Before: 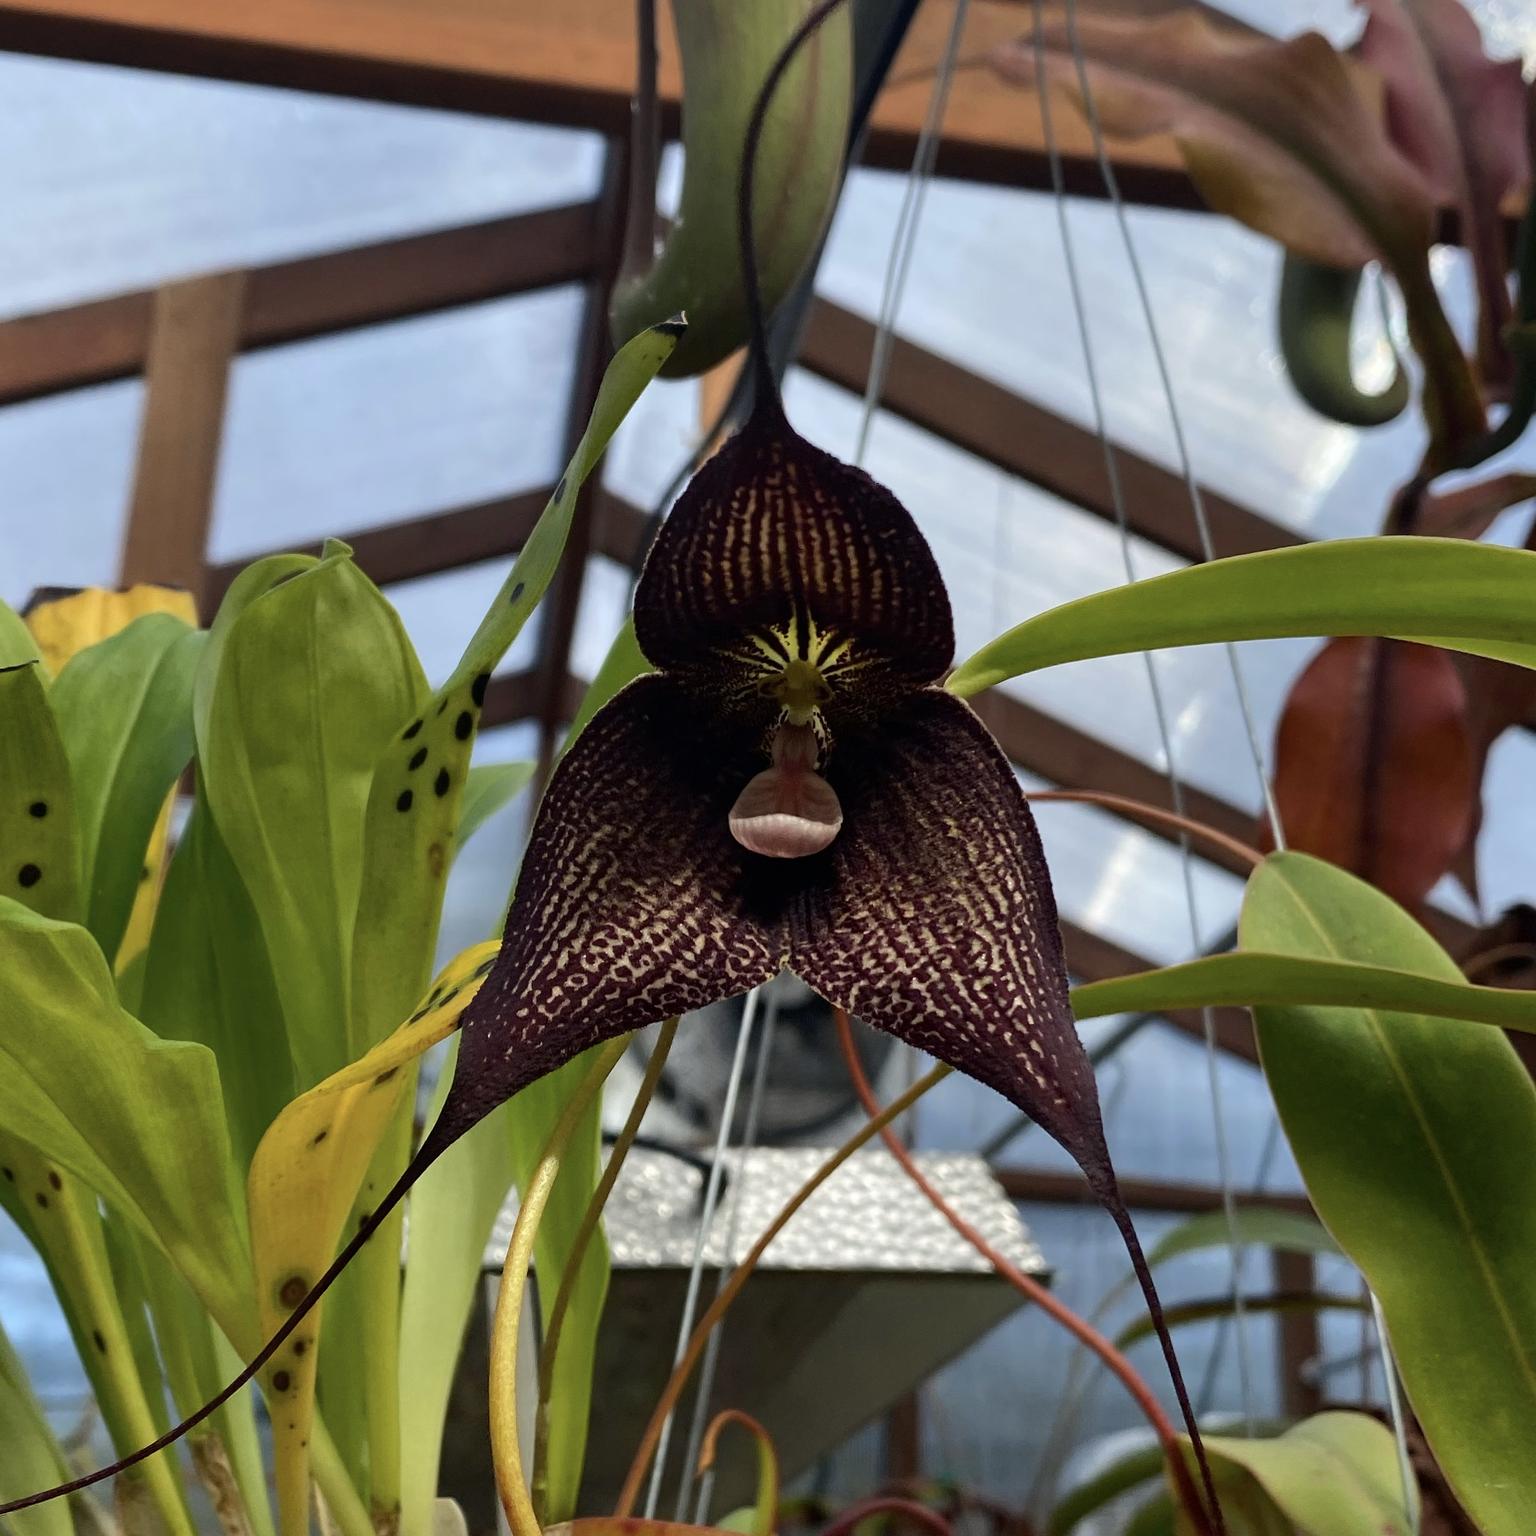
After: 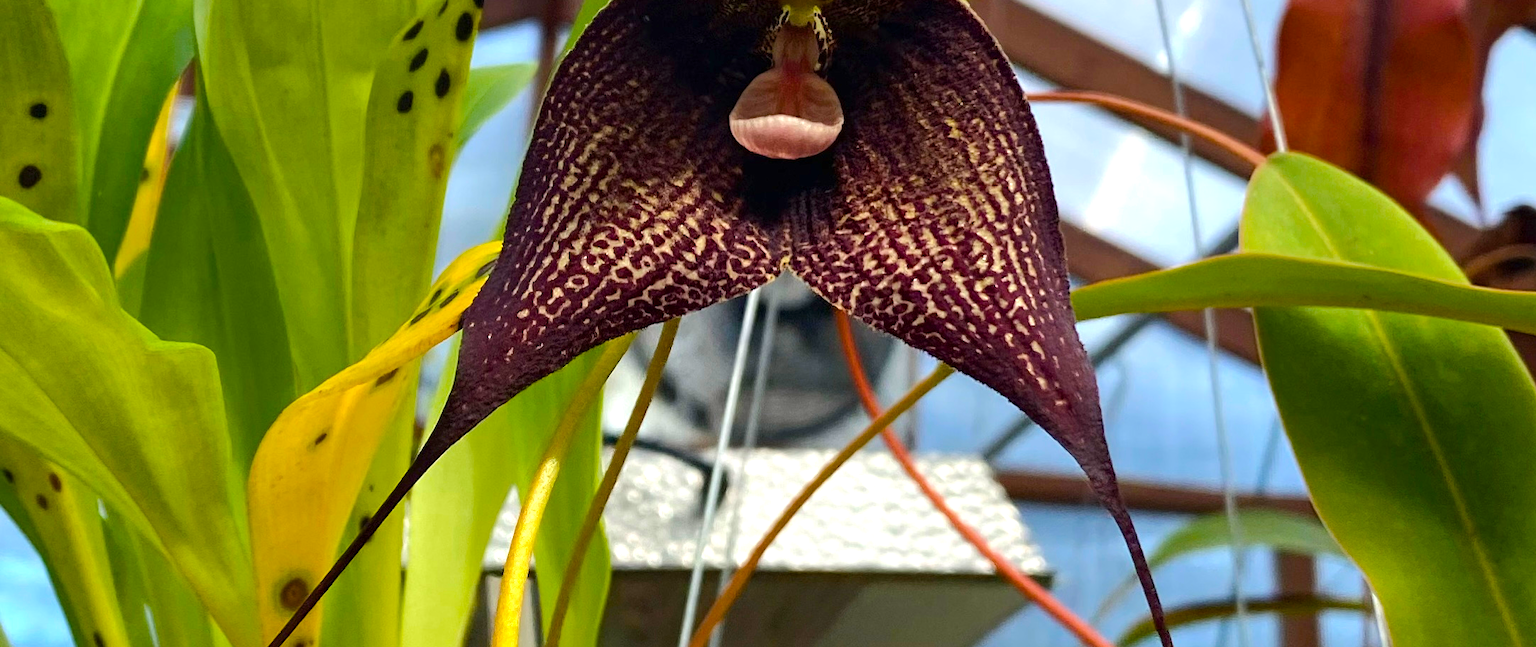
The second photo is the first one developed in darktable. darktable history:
exposure: exposure 0.6 EV, compensate highlight preservation false
crop: top 45.551%, bottom 12.262%
color balance rgb: perceptual saturation grading › global saturation 25%, perceptual brilliance grading › mid-tones 10%, perceptual brilliance grading › shadows 15%, global vibrance 20%
